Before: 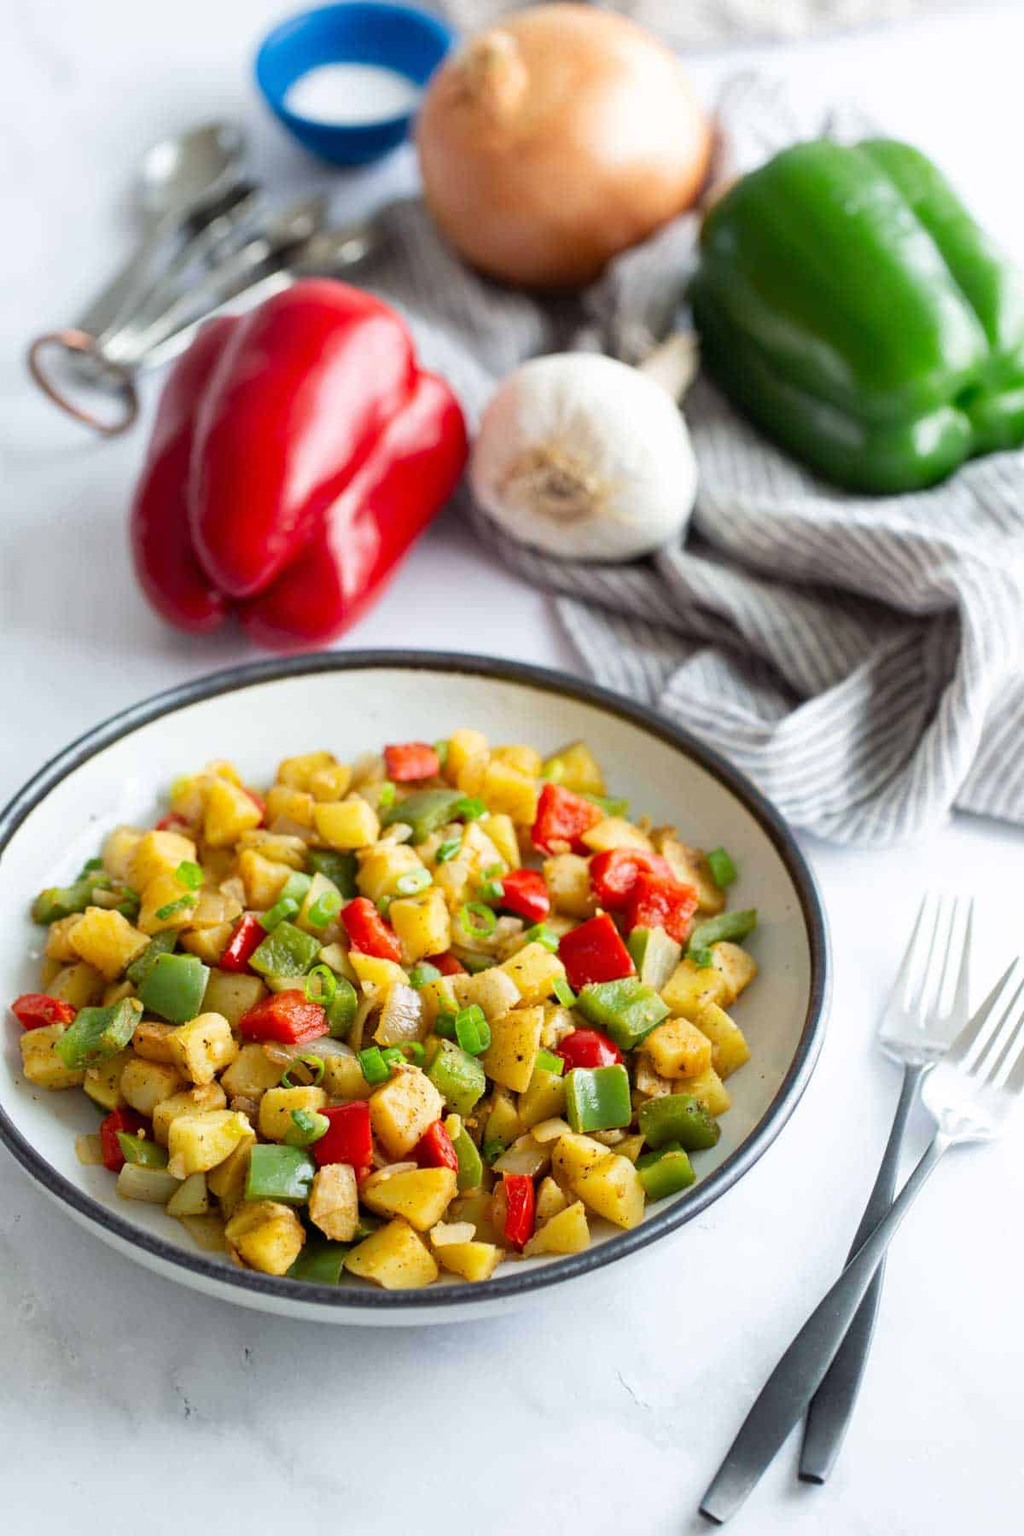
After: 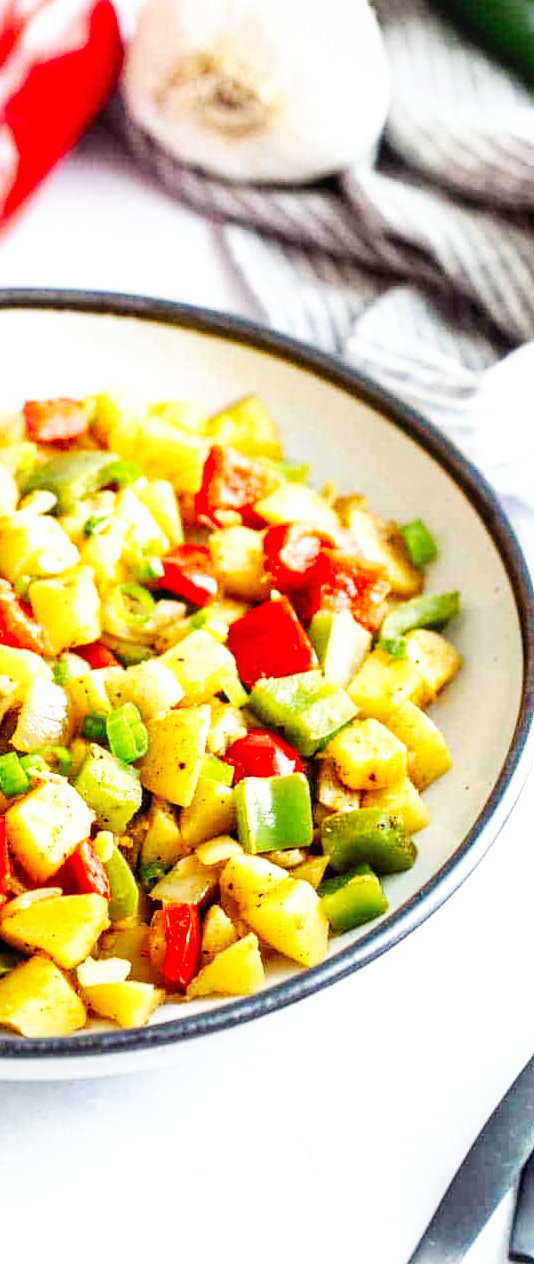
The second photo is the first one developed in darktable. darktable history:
crop: left 35.665%, top 26.376%, right 19.792%, bottom 3.392%
base curve: curves: ch0 [(0, 0) (0.007, 0.004) (0.027, 0.03) (0.046, 0.07) (0.207, 0.54) (0.442, 0.872) (0.673, 0.972) (1, 1)], preserve colors none
local contrast: detail 130%
